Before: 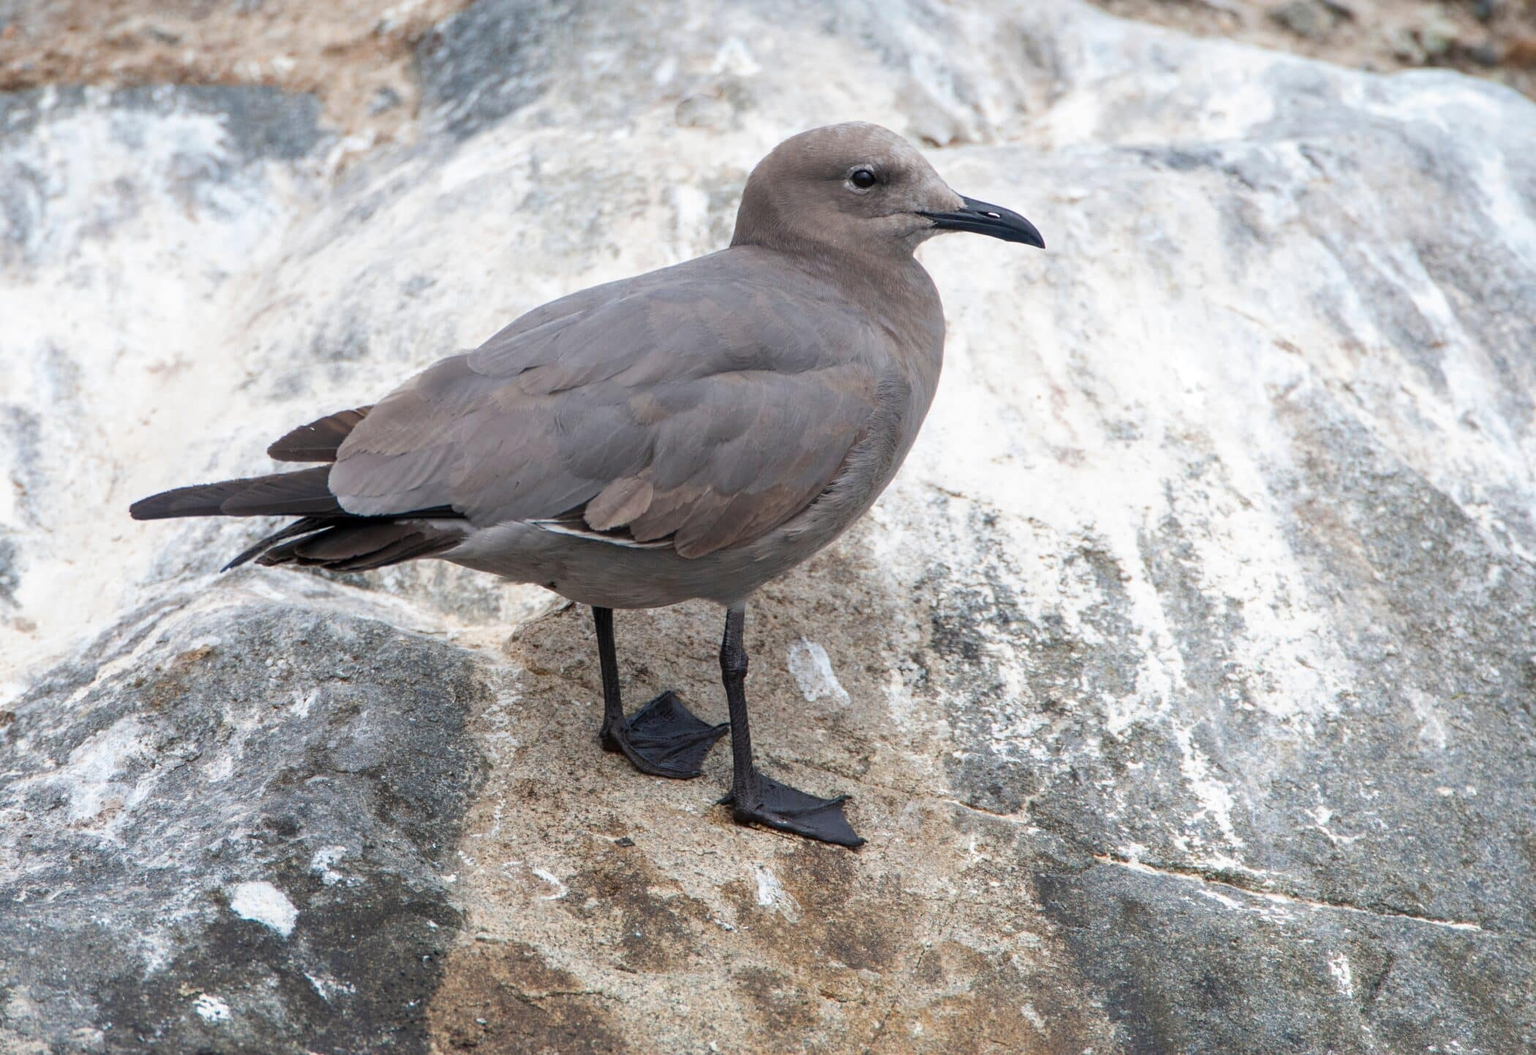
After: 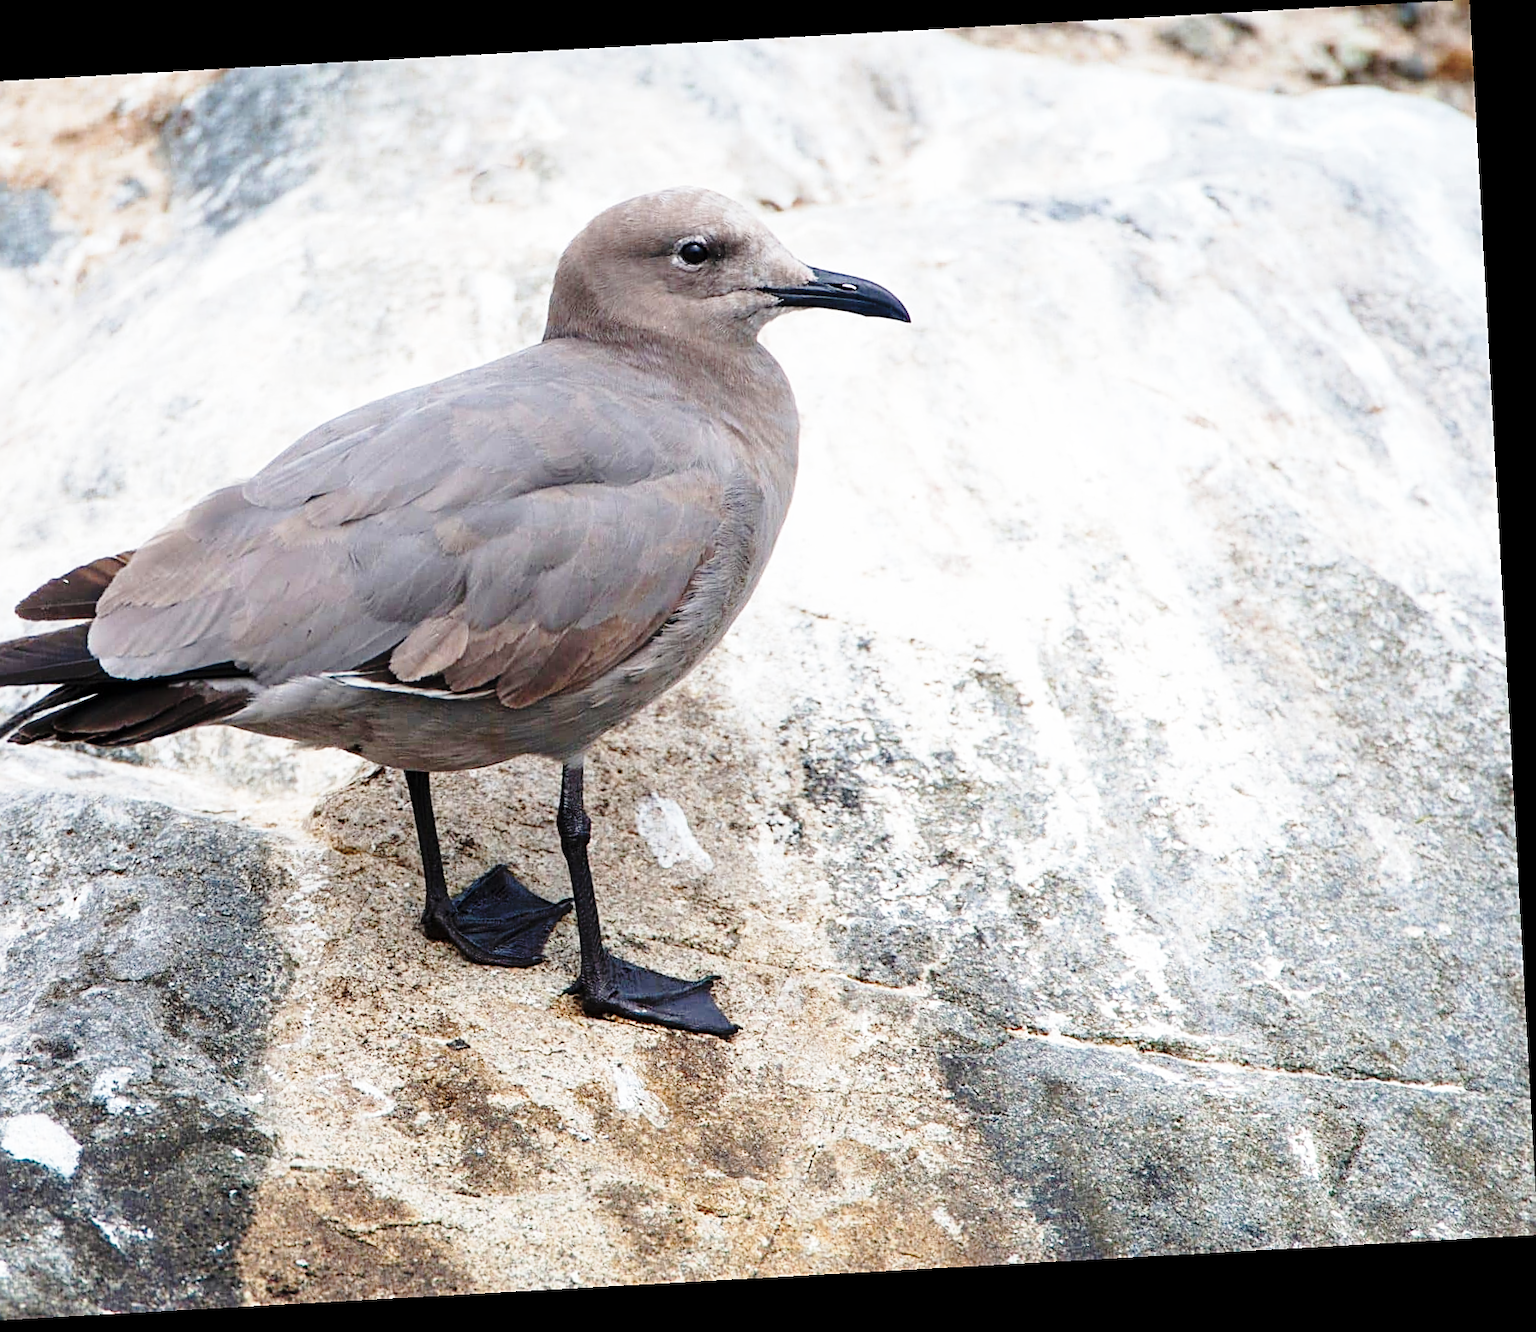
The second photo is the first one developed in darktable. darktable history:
base curve: curves: ch0 [(0, 0) (0.04, 0.03) (0.133, 0.232) (0.448, 0.748) (0.843, 0.968) (1, 1)], preserve colors none
sharpen: on, module defaults
rotate and perspective: rotation -3.18°, automatic cropping off
crop: left 17.582%, bottom 0.031%
